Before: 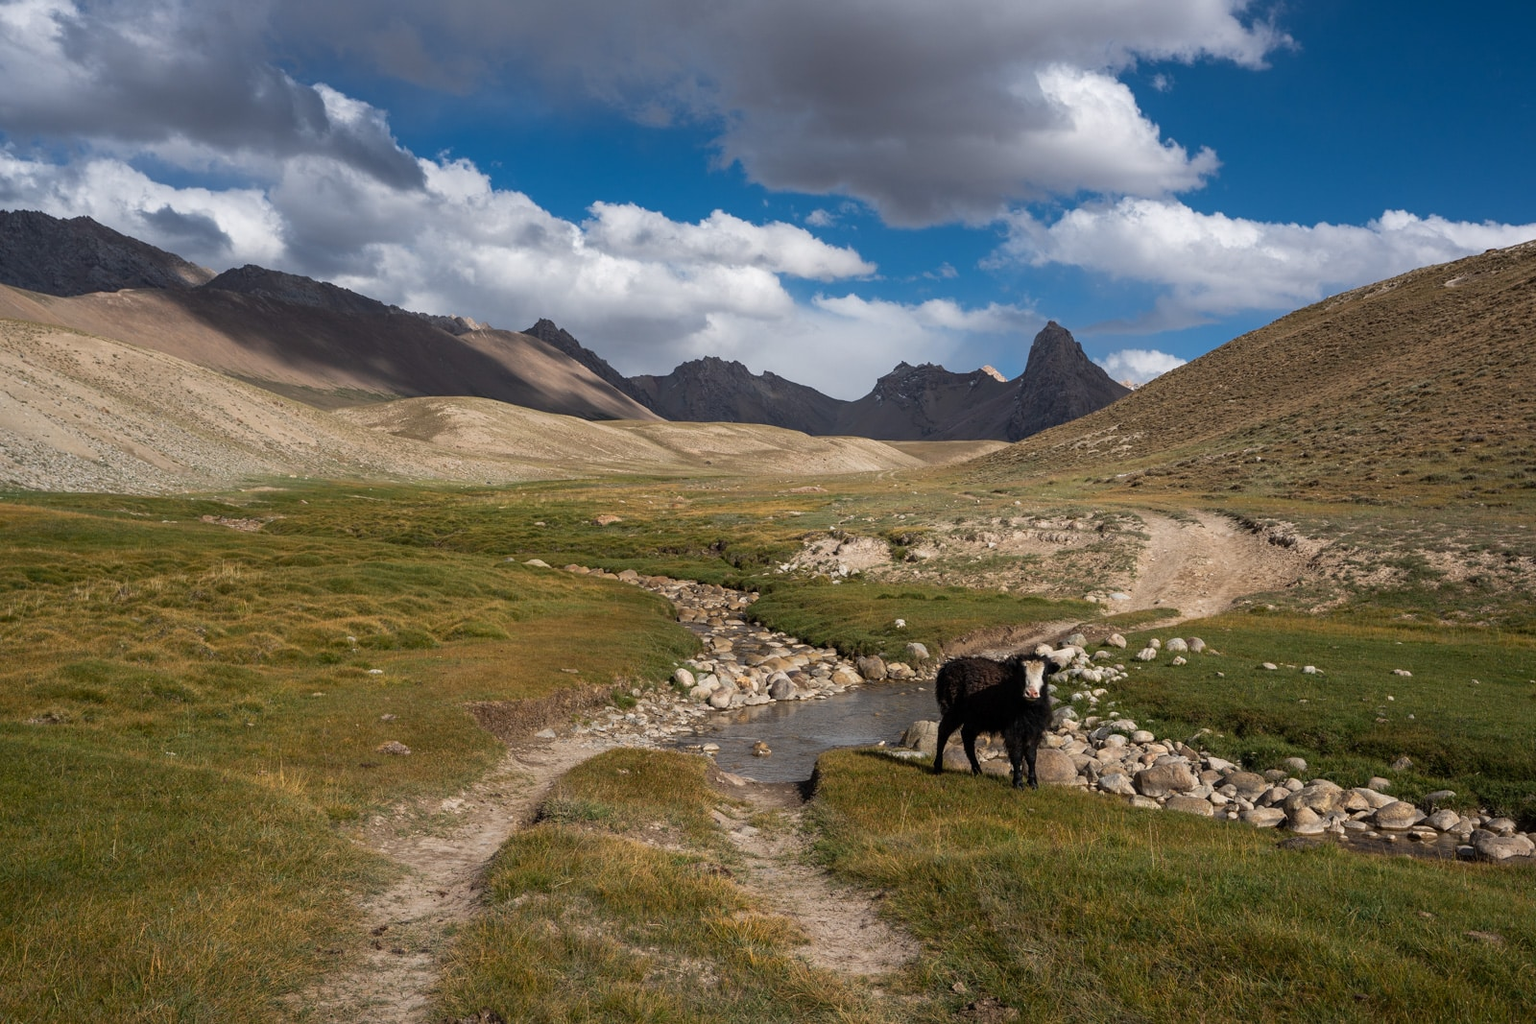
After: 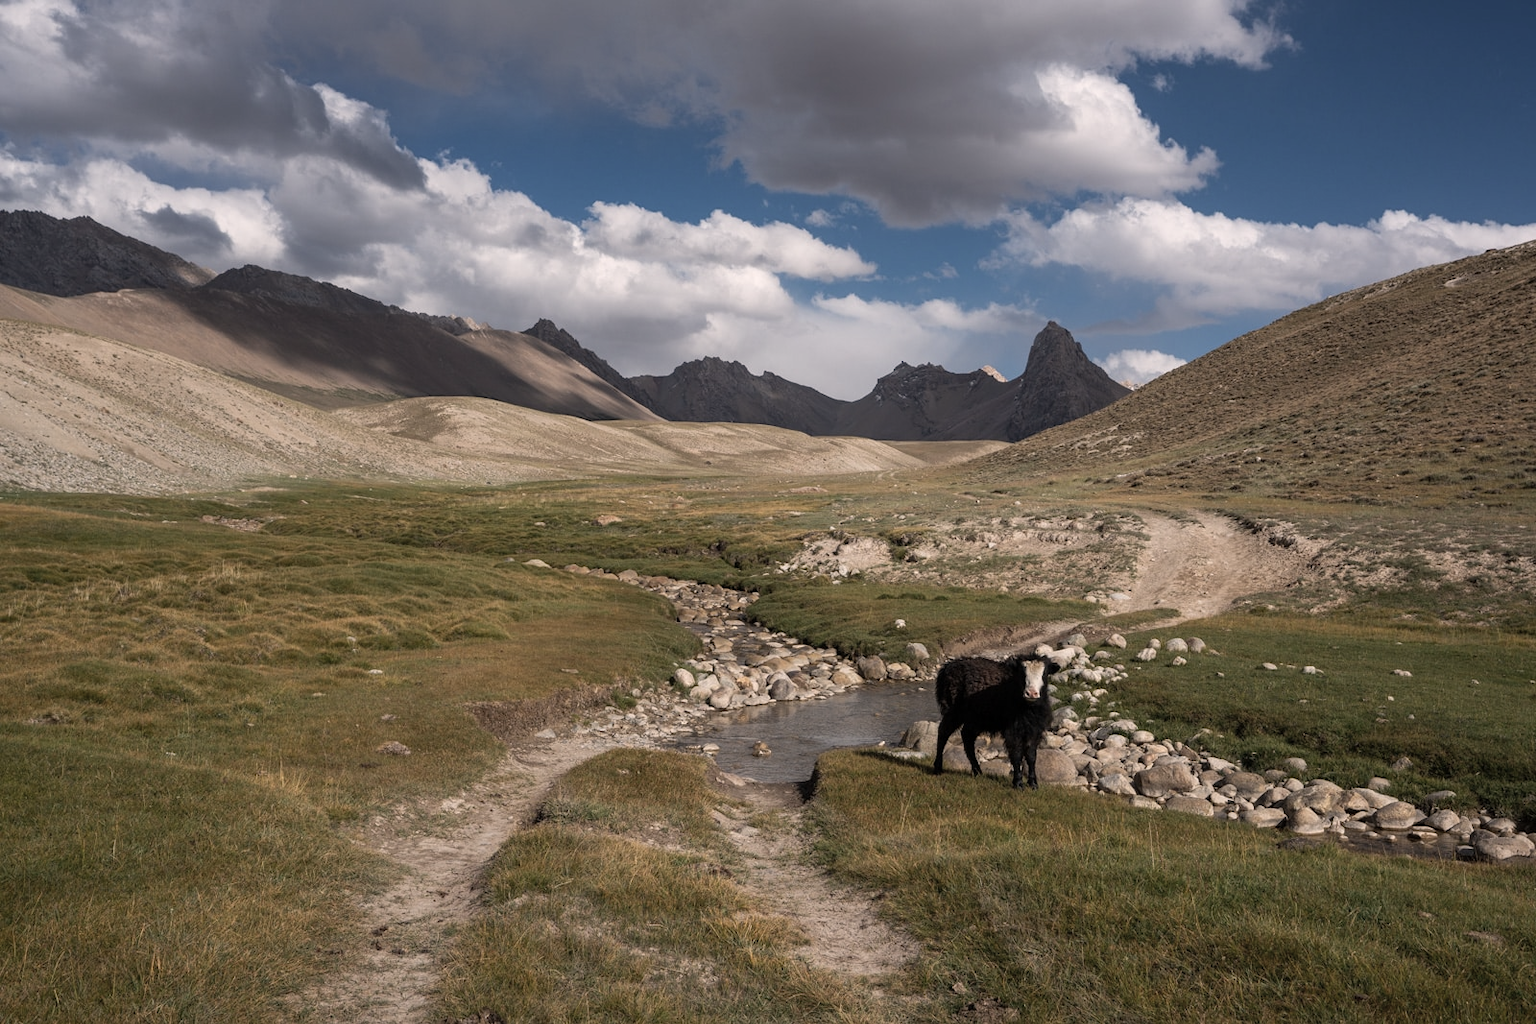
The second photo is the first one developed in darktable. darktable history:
color correction: highlights a* 5.55, highlights b* 5.15, saturation 0.676
